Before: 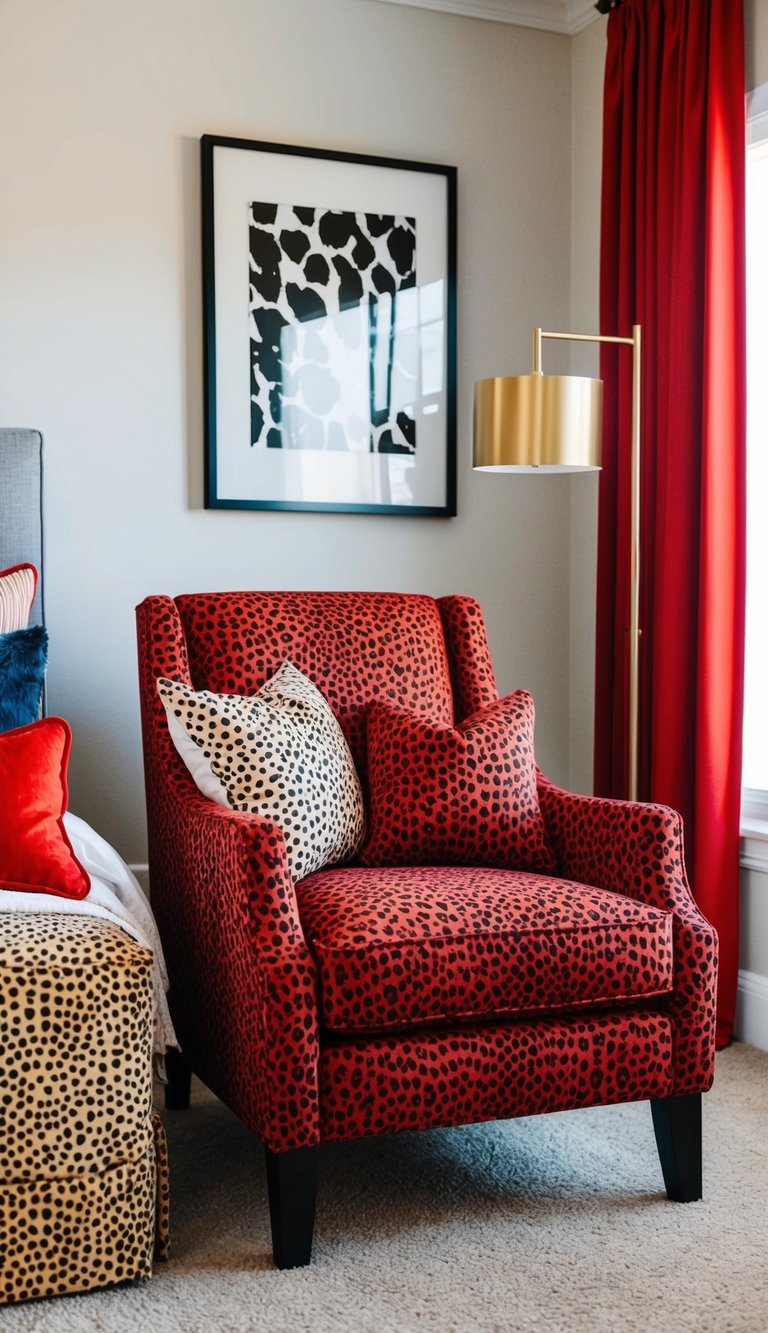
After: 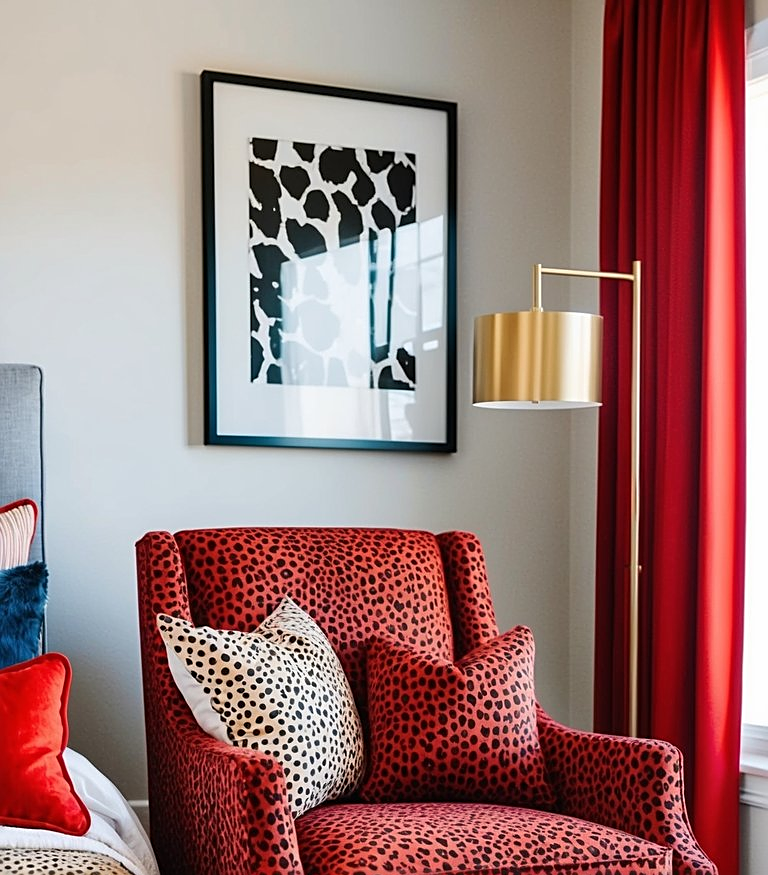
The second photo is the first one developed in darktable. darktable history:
crop and rotate: top 4.848%, bottom 29.503%
sharpen: on, module defaults
